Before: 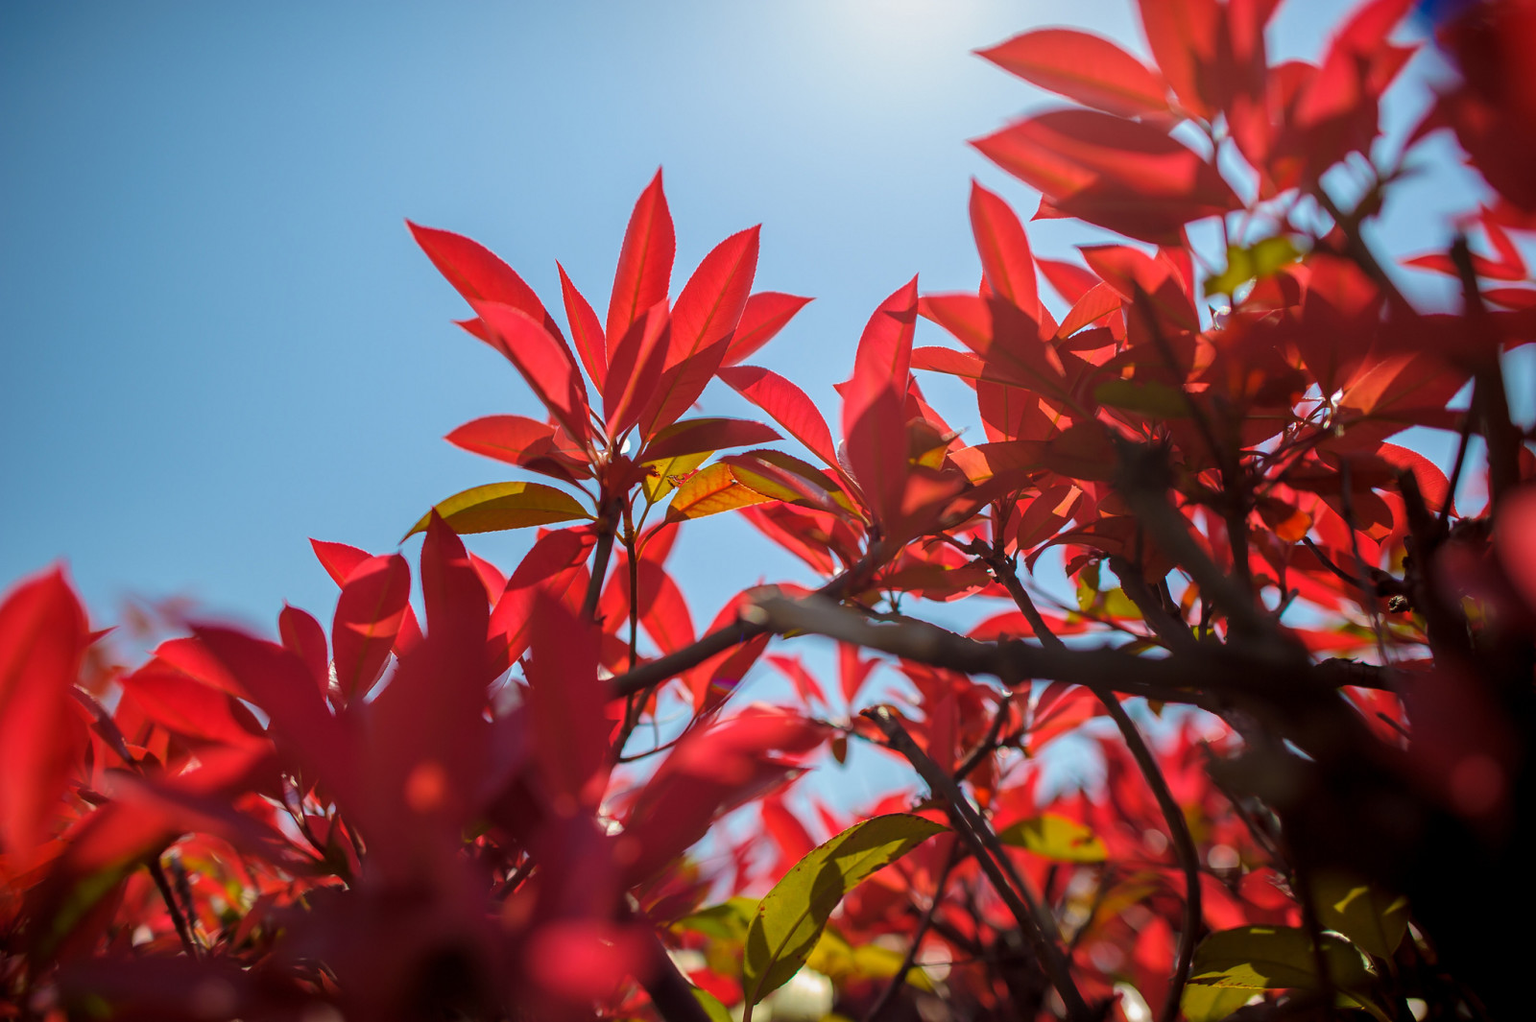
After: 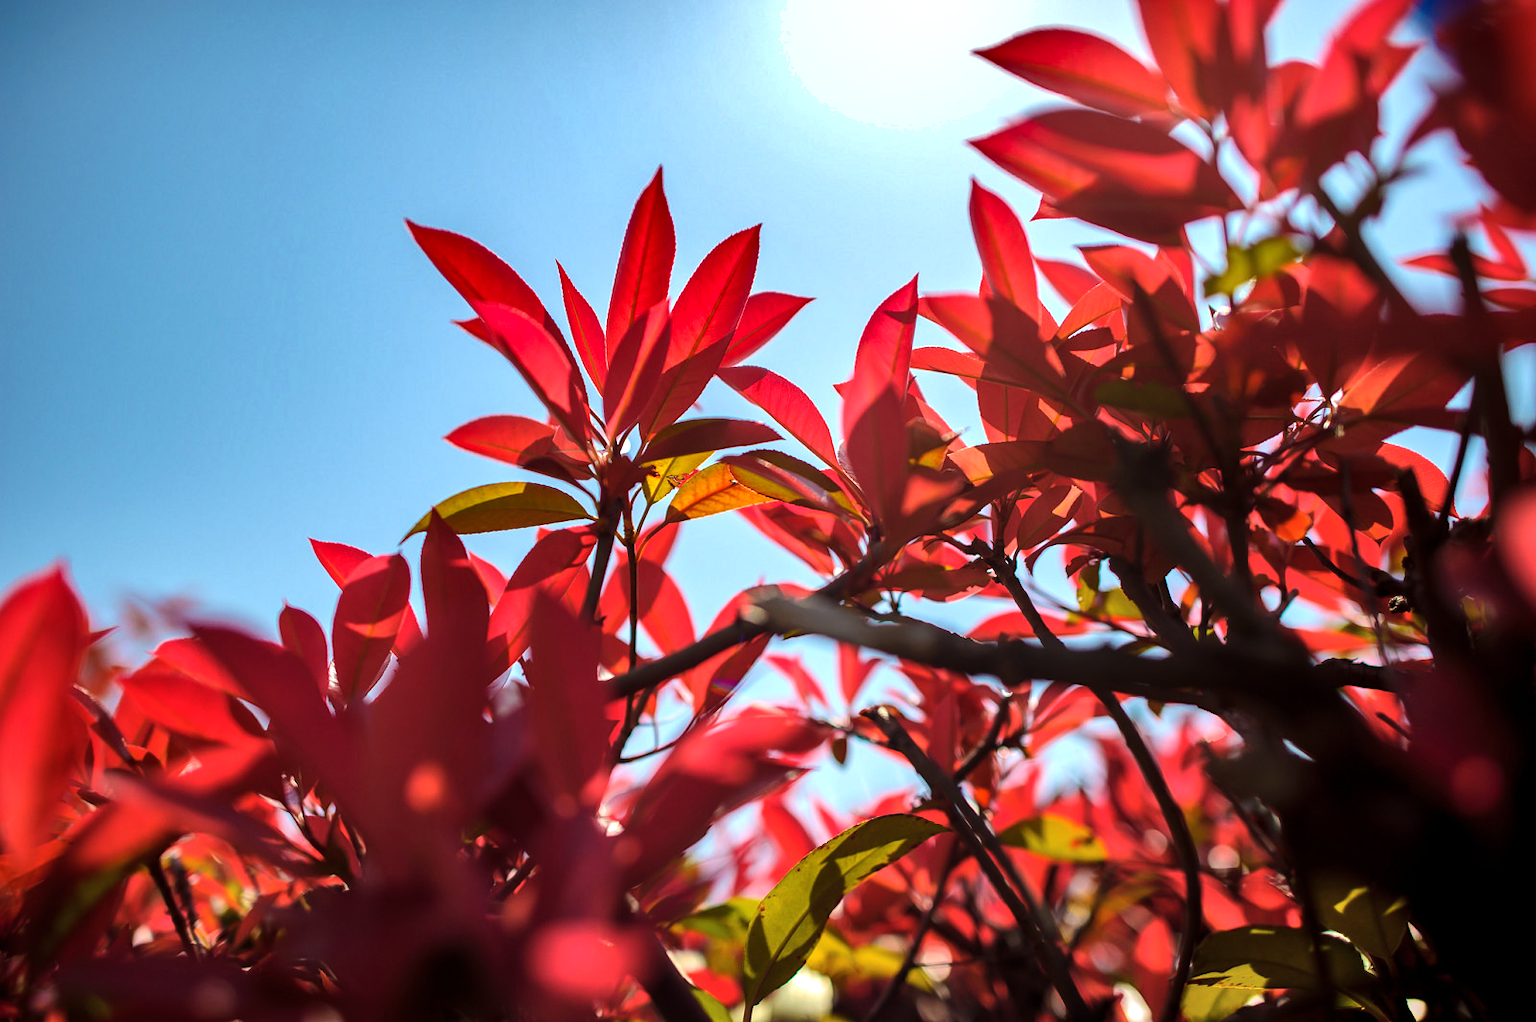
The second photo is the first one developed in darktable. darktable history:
shadows and highlights: radius 116.03, shadows 41.59, highlights -61.64, soften with gaussian
tone equalizer: -8 EV -0.775 EV, -7 EV -0.692 EV, -6 EV -0.608 EV, -5 EV -0.398 EV, -3 EV 0.374 EV, -2 EV 0.6 EV, -1 EV 0.679 EV, +0 EV 0.72 EV, edges refinement/feathering 500, mask exposure compensation -1.57 EV, preserve details no
